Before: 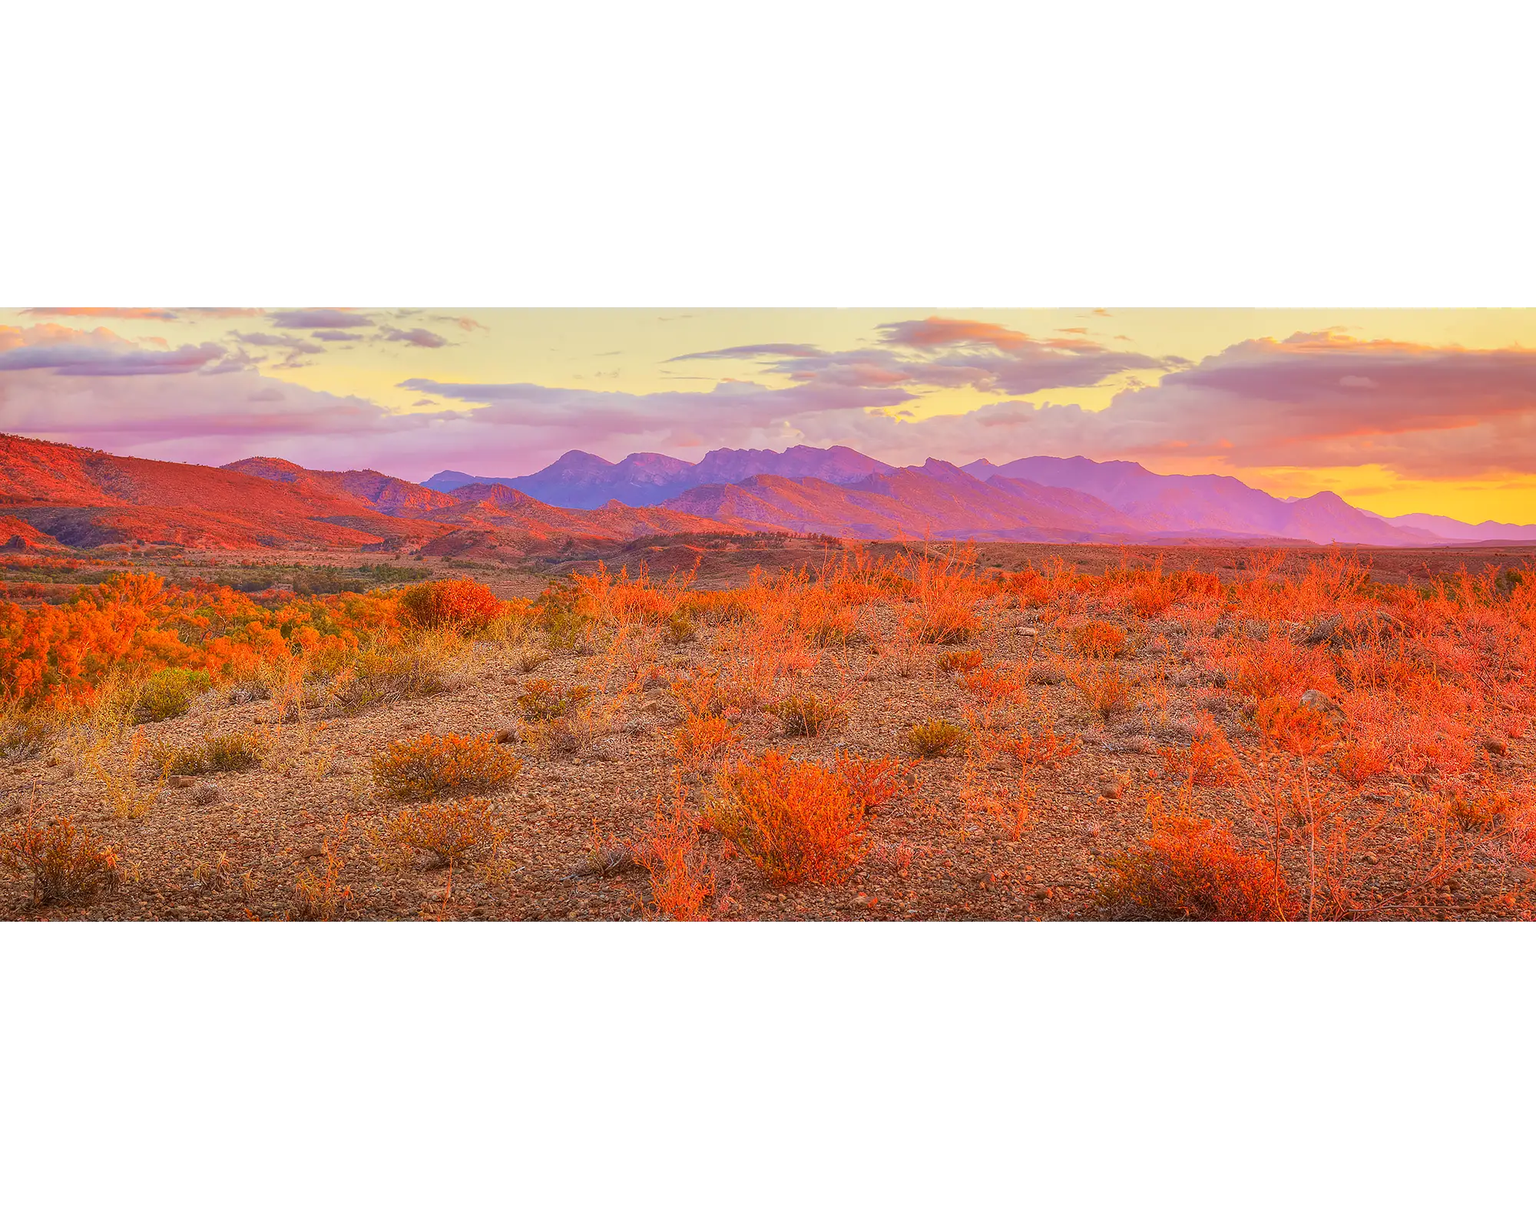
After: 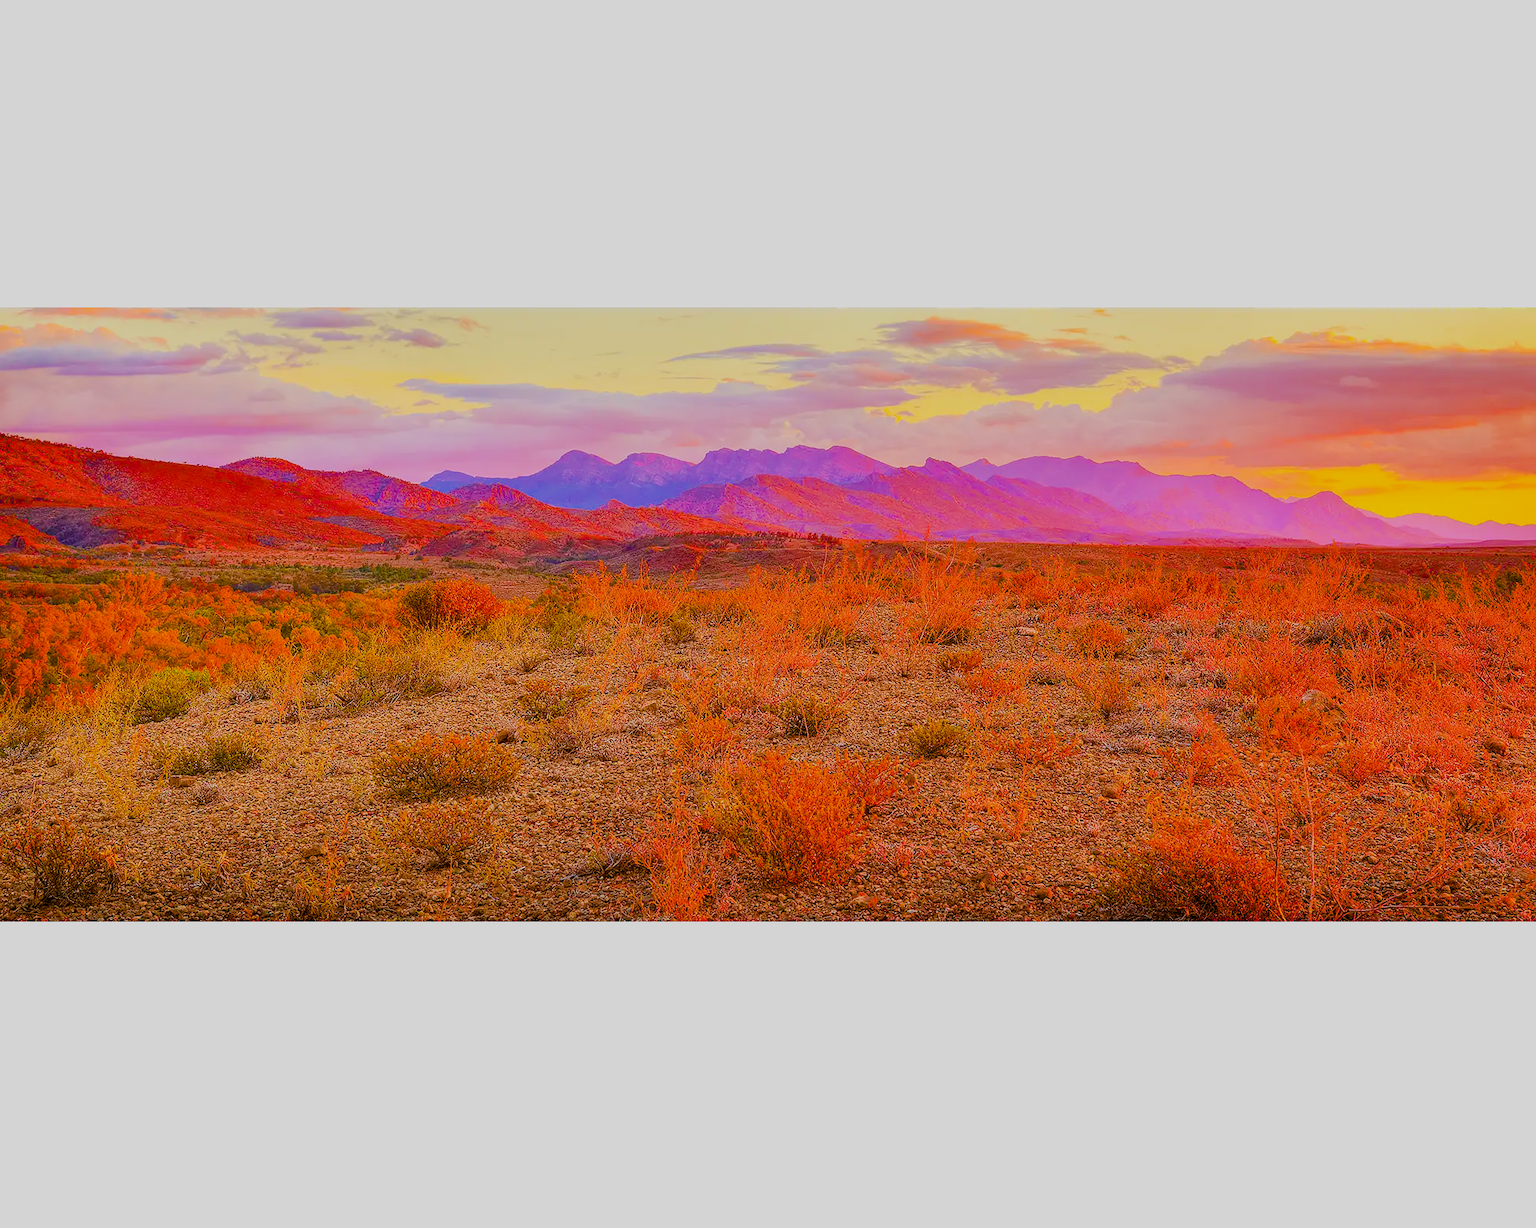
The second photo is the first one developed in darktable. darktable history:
filmic rgb: black relative exposure -7.65 EV, white relative exposure 4.56 EV, hardness 3.61, iterations of high-quality reconstruction 0
color balance rgb: shadows lift › luminance -7.788%, shadows lift › chroma 2.14%, shadows lift › hue 164.2°, perceptual saturation grading › global saturation 35.157%, perceptual saturation grading › highlights -25.117%, perceptual saturation grading › shadows 50.133%, global vibrance 31.787%
